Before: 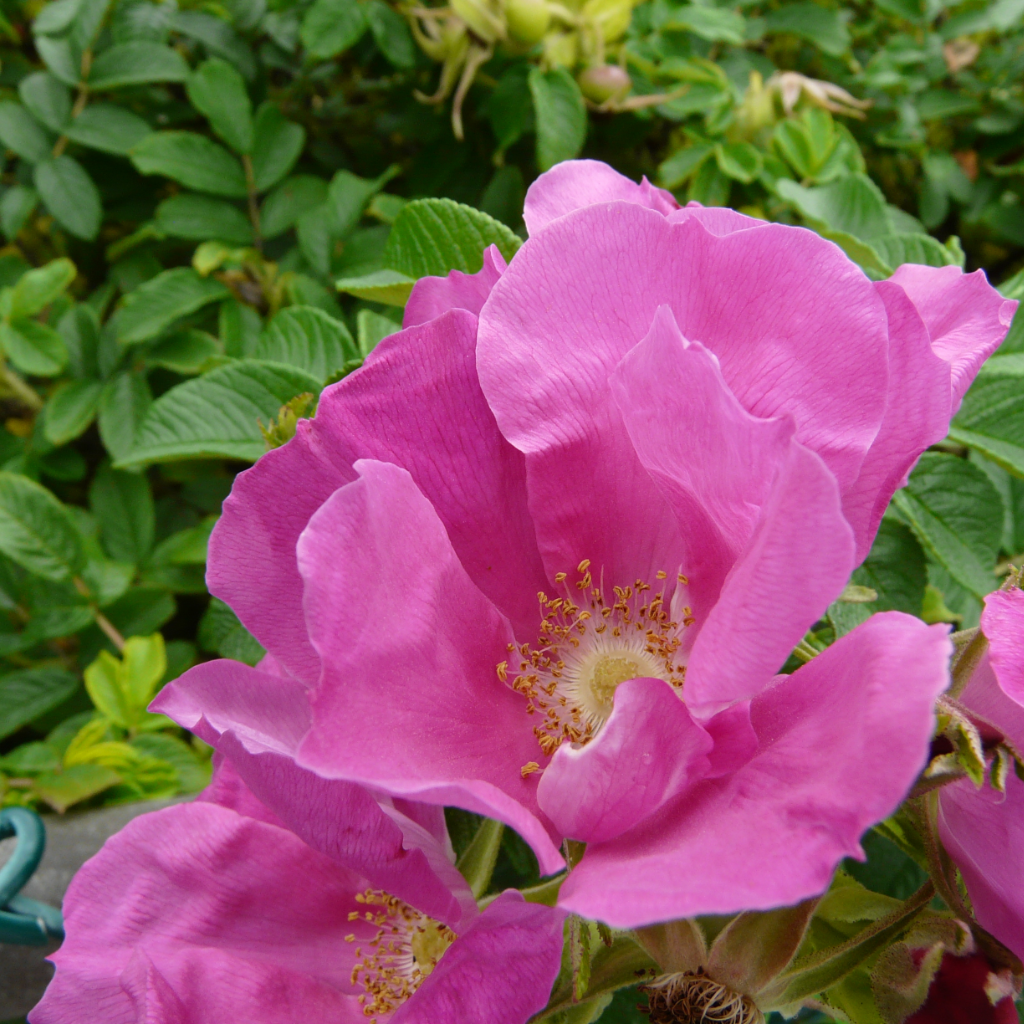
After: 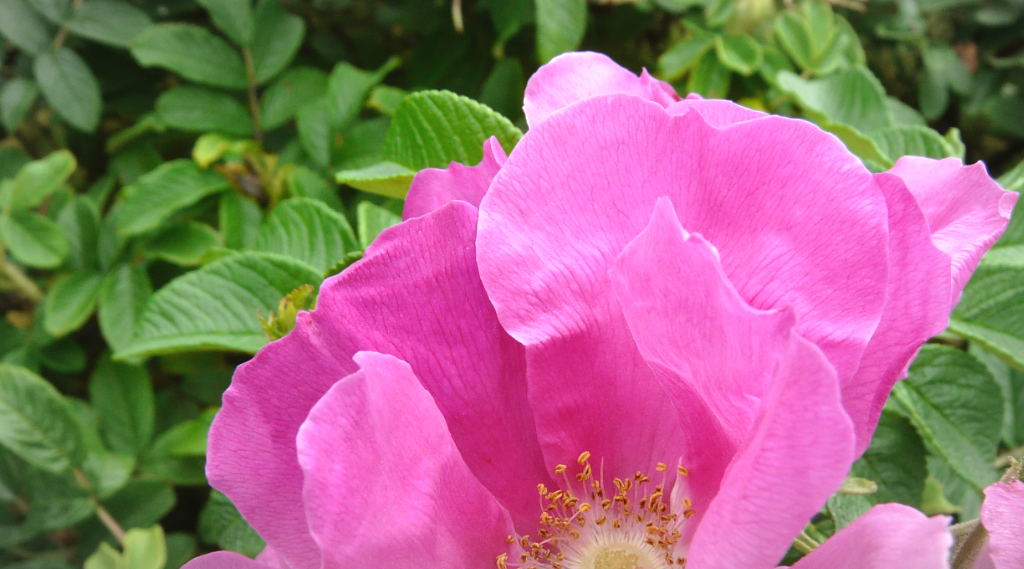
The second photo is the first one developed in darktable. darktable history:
vignetting: fall-off radius 59.76%, brightness -0.148, automatic ratio true
crop and rotate: top 10.626%, bottom 33.742%
shadows and highlights: shadows 10.14, white point adjustment 1.1, highlights -38.7
exposure: black level correction -0.002, exposure 0.539 EV, compensate highlight preservation false
